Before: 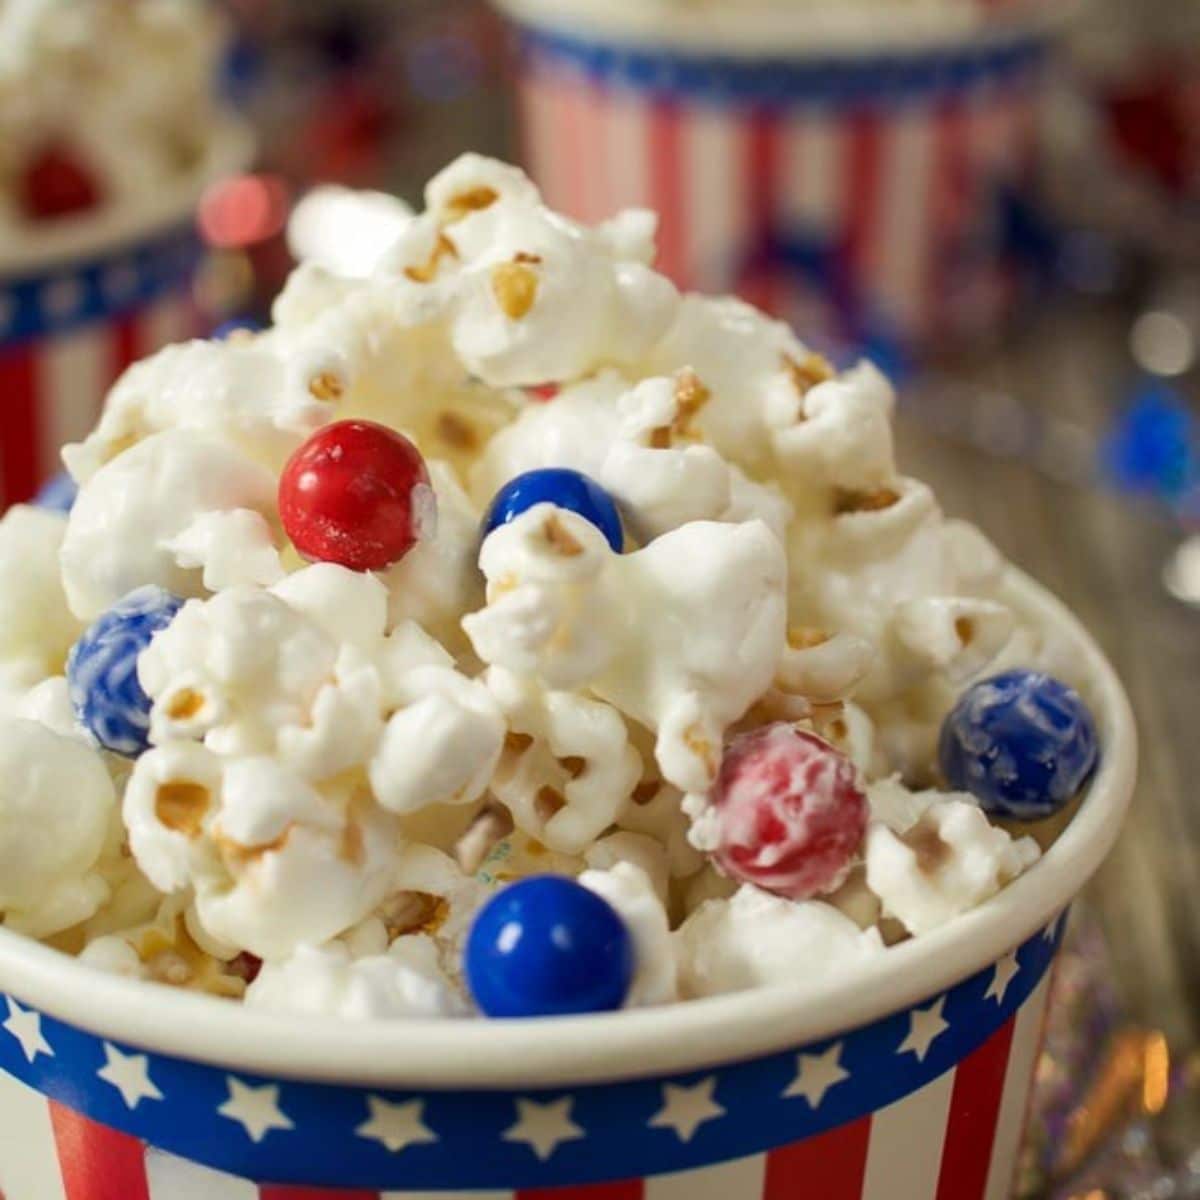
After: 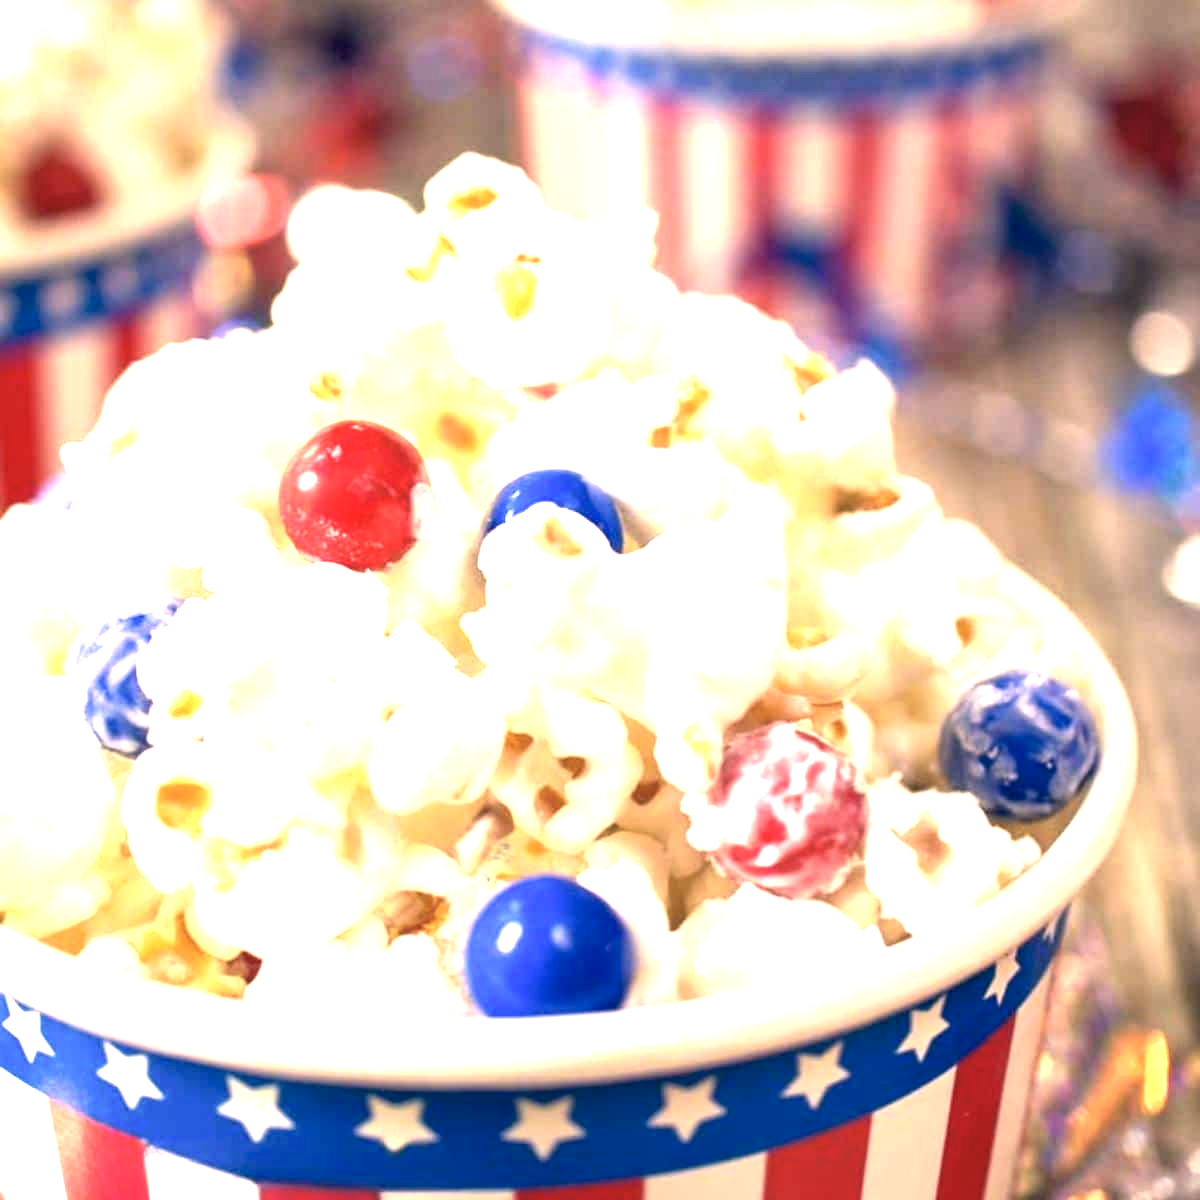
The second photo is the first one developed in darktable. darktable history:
color correction: highlights a* 14.32, highlights b* 5.69, shadows a* -5.72, shadows b* -15.25, saturation 0.869
exposure: exposure 2.001 EV, compensate highlight preservation false
